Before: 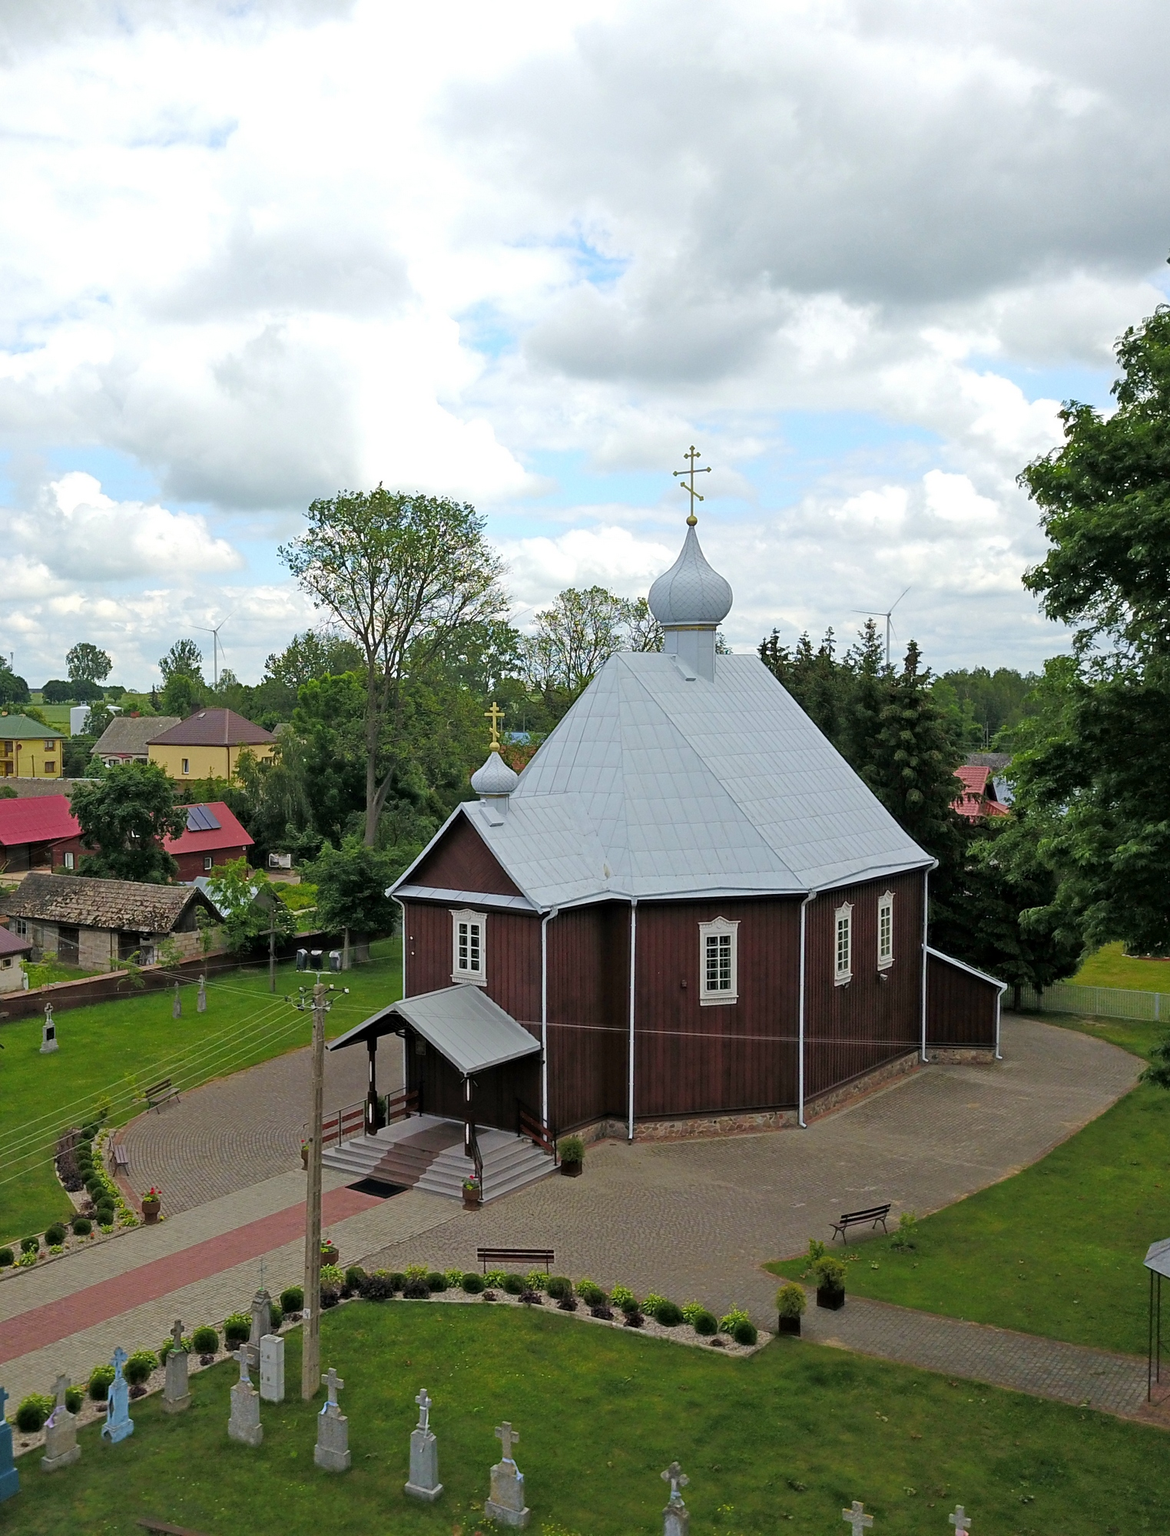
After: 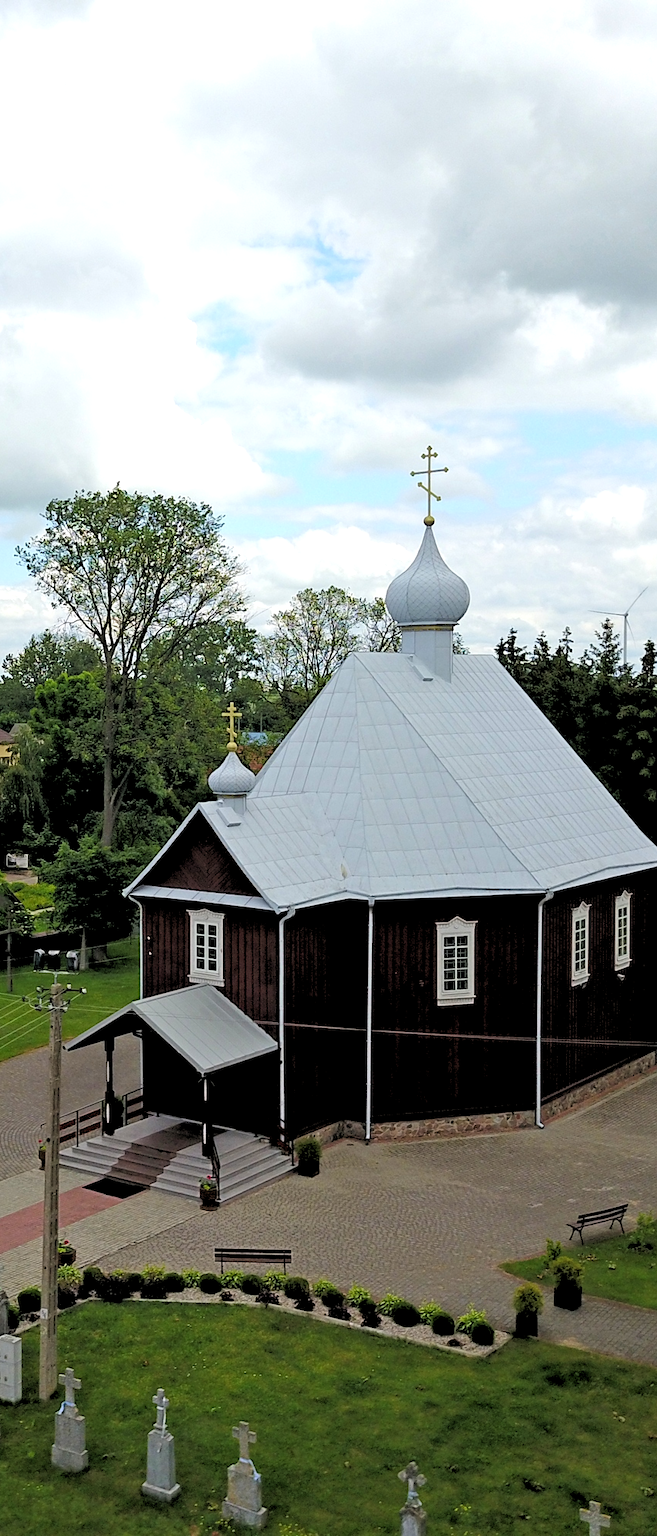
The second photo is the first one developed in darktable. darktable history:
rgb levels: levels [[0.029, 0.461, 0.922], [0, 0.5, 1], [0, 0.5, 1]]
crop and rotate: left 22.516%, right 21.234%
